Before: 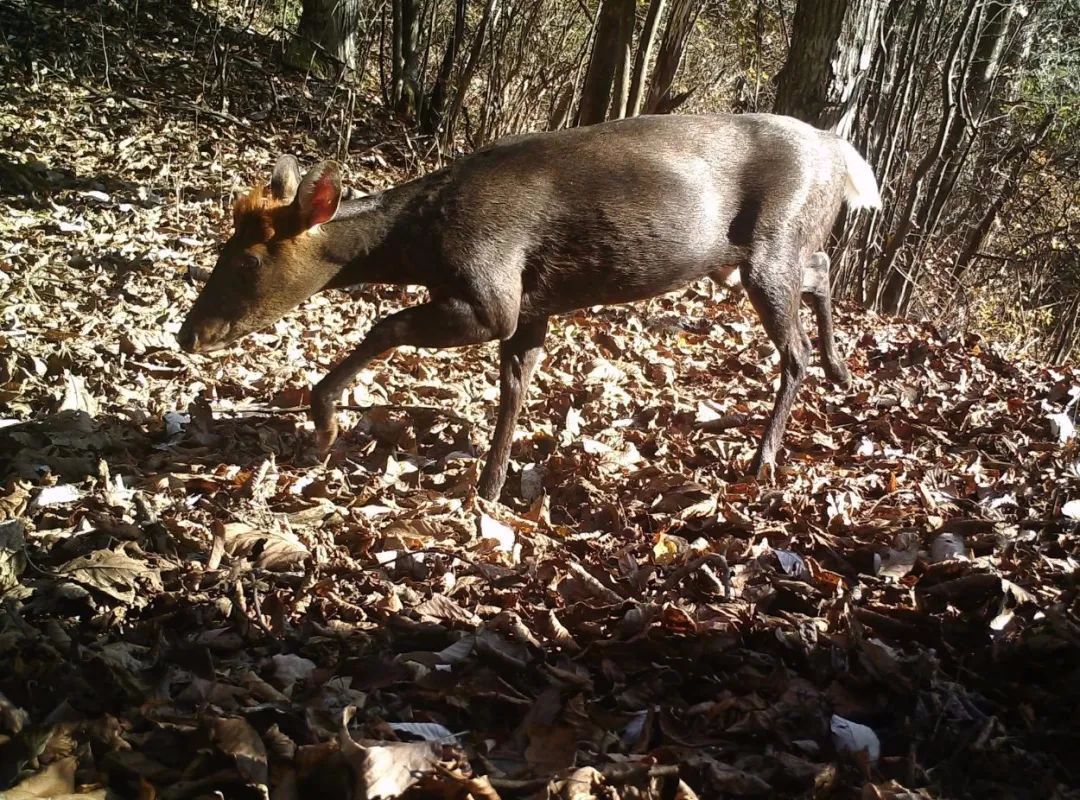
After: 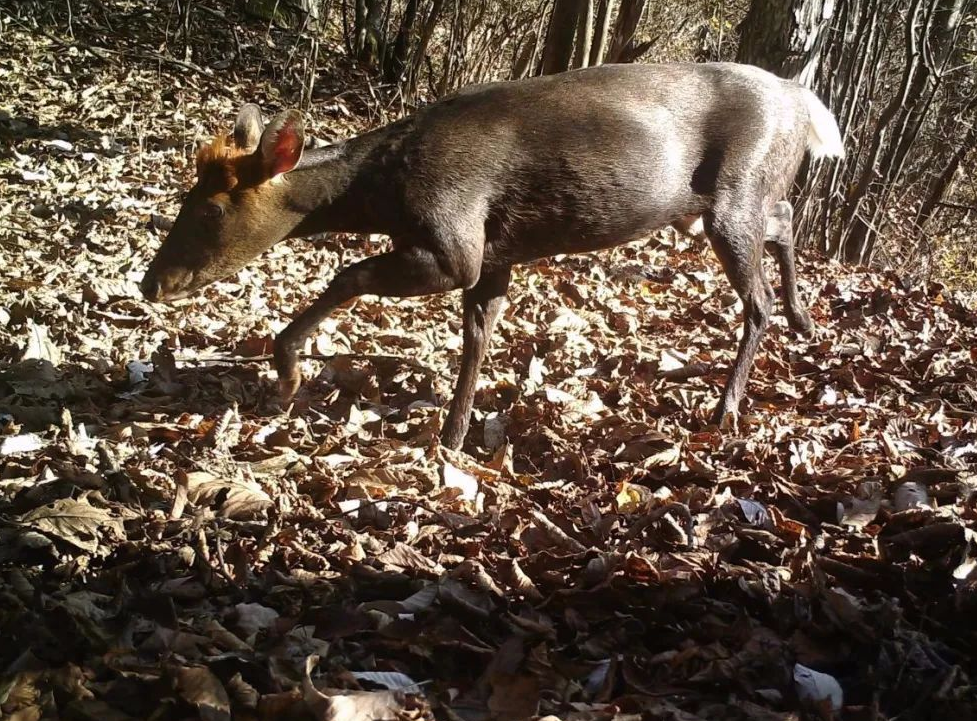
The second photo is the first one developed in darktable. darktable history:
crop: left 3.456%, top 6.418%, right 6.022%, bottom 3.339%
